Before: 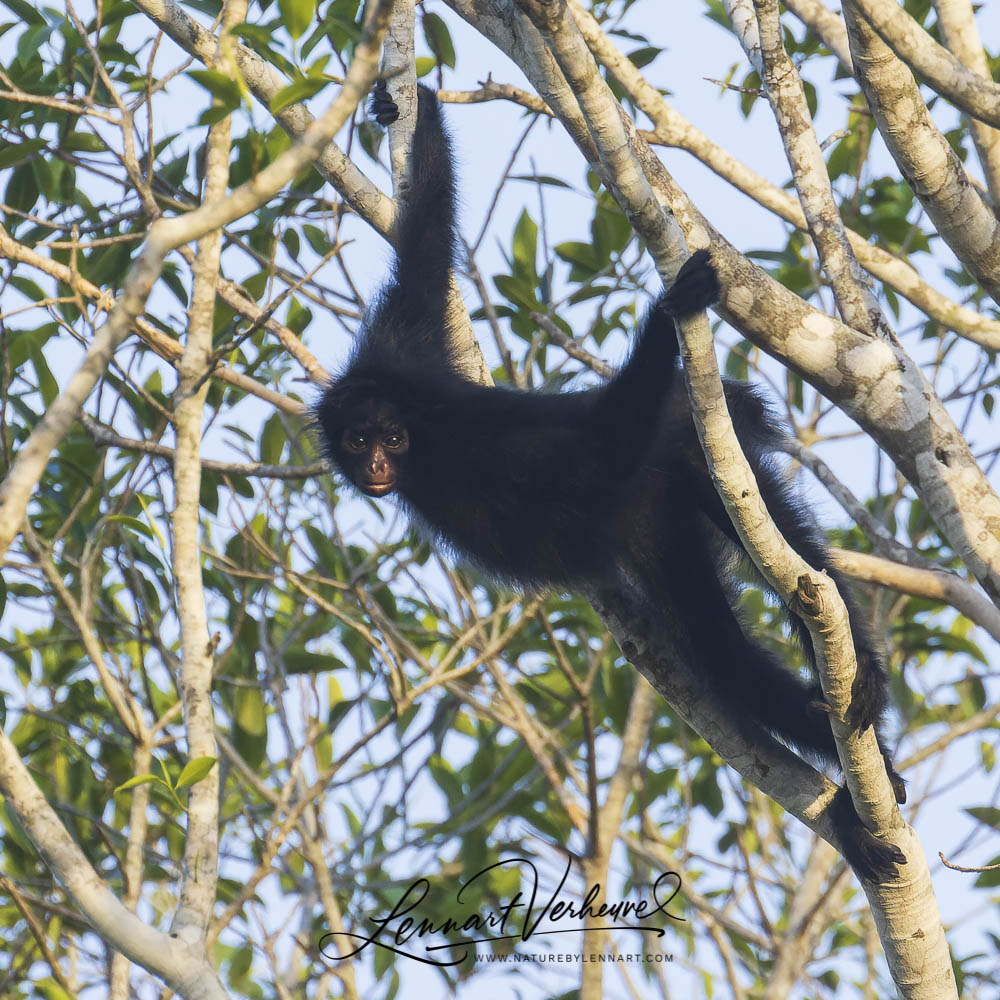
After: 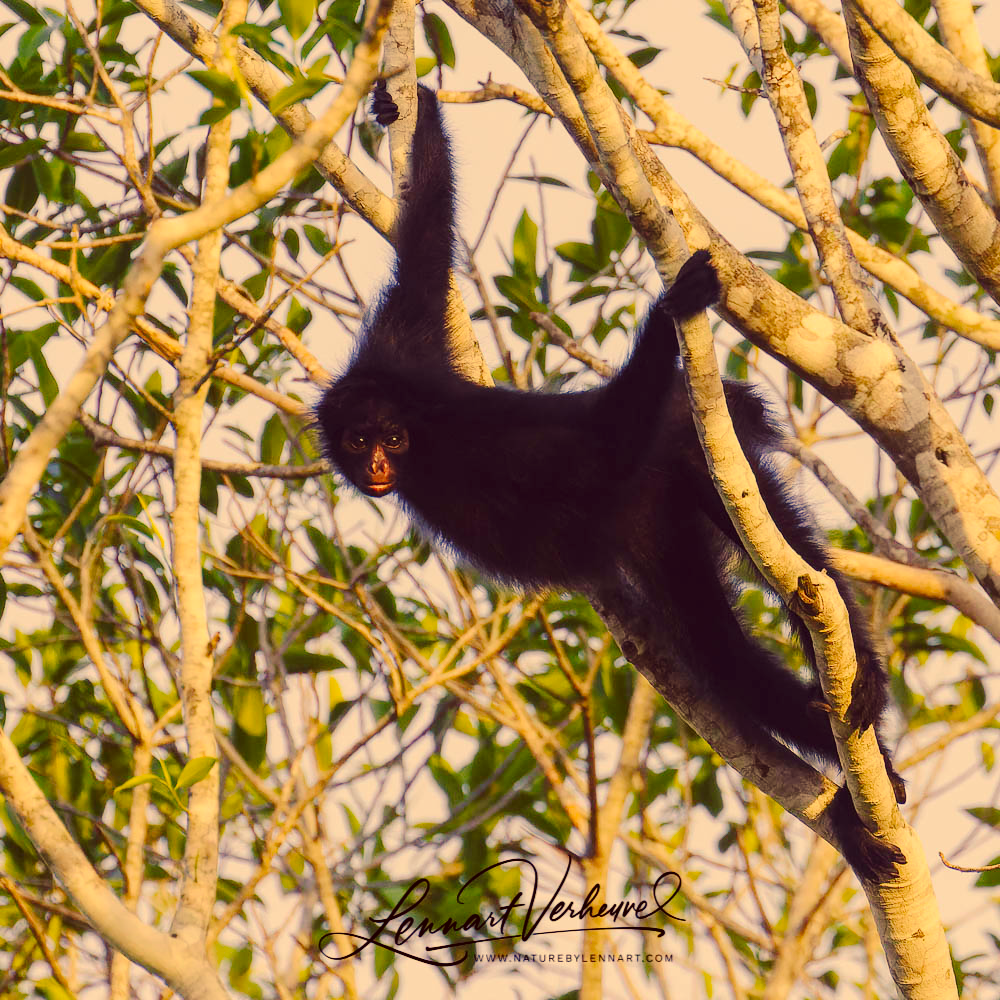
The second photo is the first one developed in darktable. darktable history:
color zones: curves: ch1 [(0, 0.525) (0.143, 0.556) (0.286, 0.52) (0.429, 0.5) (0.571, 0.5) (0.714, 0.5) (0.857, 0.503) (1, 0.525)]
color correction: highlights a* 9.97, highlights b* 38.66, shadows a* 14.77, shadows b* 3.4
tone curve: curves: ch0 [(0, 0) (0.058, 0.022) (0.265, 0.208) (0.41, 0.417) (0.485, 0.524) (0.638, 0.673) (0.845, 0.828) (0.994, 0.964)]; ch1 [(0, 0) (0.136, 0.146) (0.317, 0.34) (0.382, 0.408) (0.469, 0.482) (0.498, 0.497) (0.557, 0.573) (0.644, 0.643) (0.725, 0.765) (1, 1)]; ch2 [(0, 0) (0.352, 0.403) (0.45, 0.469) (0.502, 0.504) (0.54, 0.524) (0.592, 0.566) (0.638, 0.599) (1, 1)], preserve colors none
